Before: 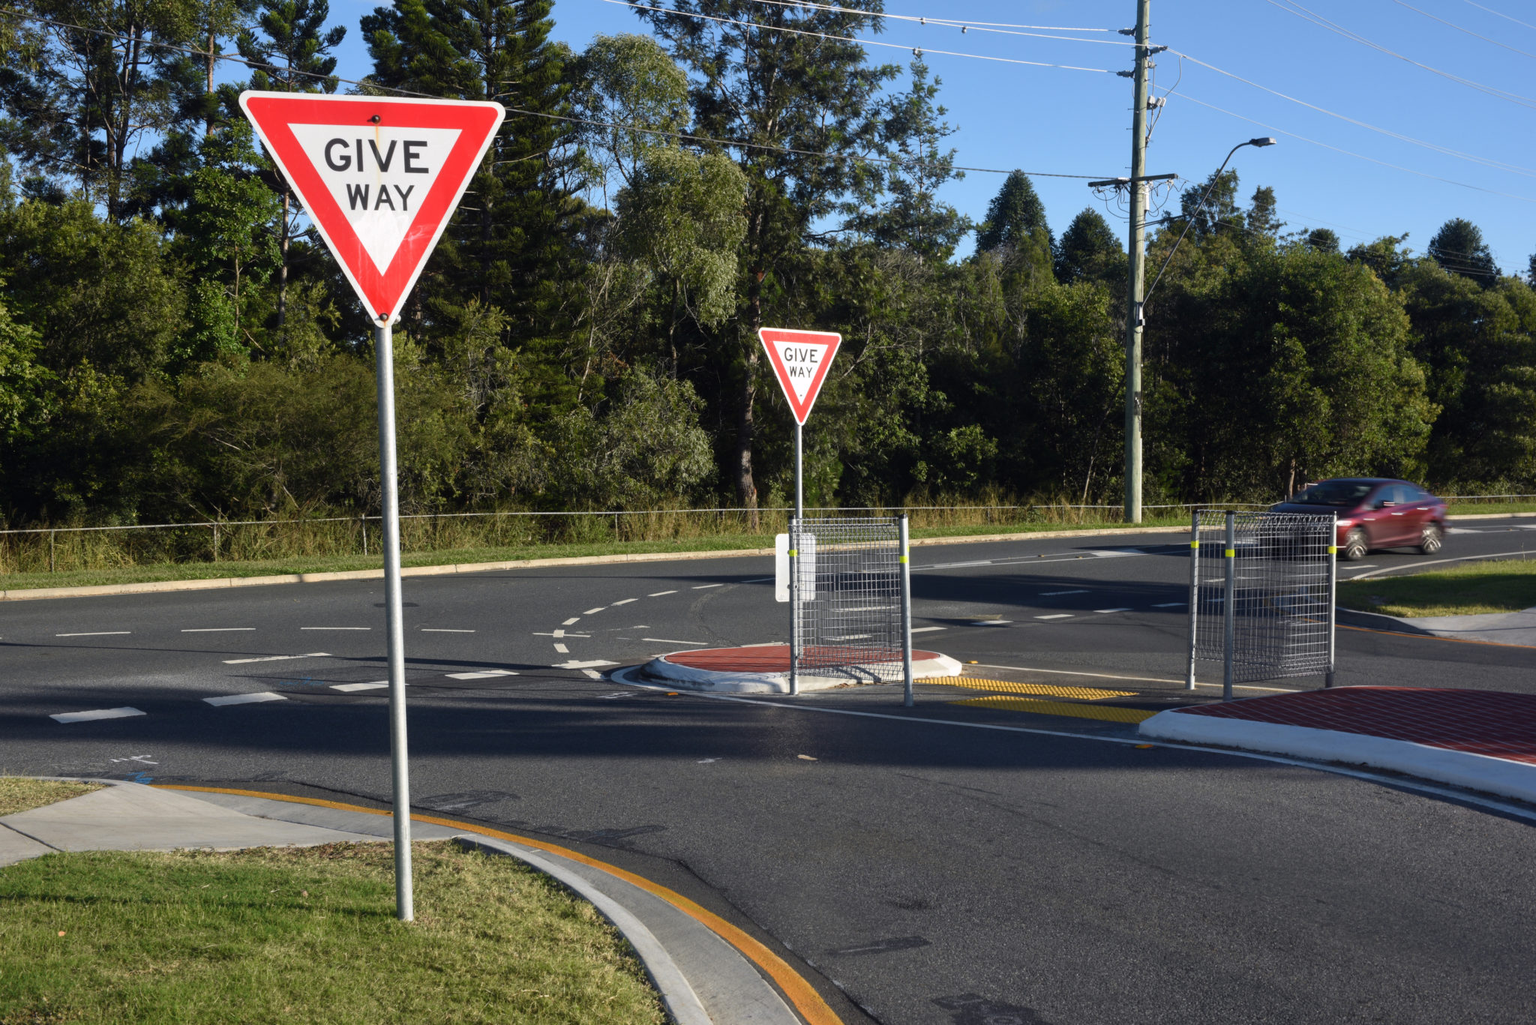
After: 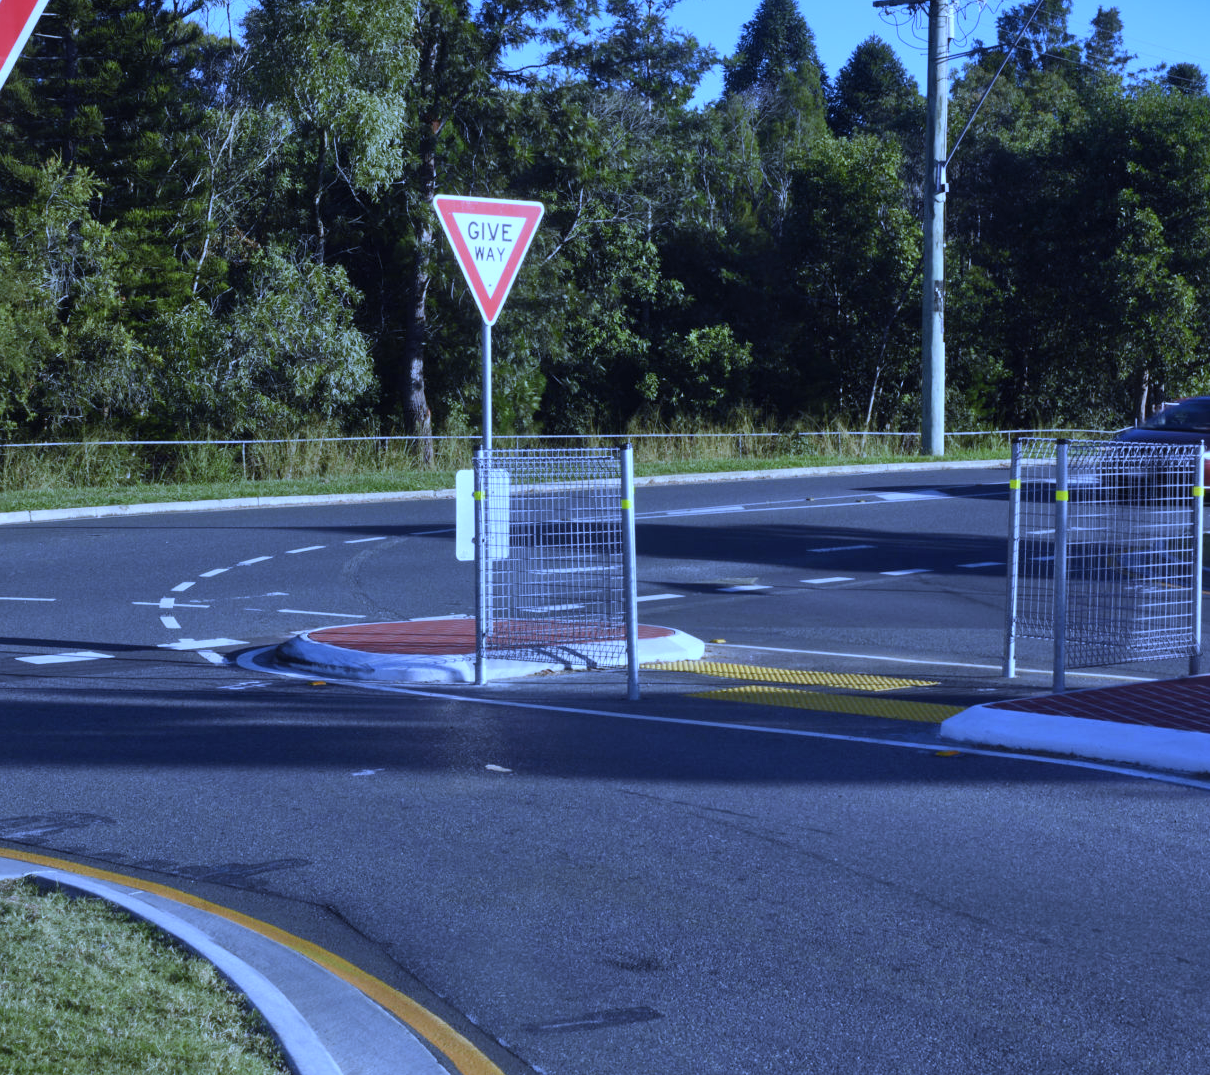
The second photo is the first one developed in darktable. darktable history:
exposure: exposure 0 EV, compensate highlight preservation false
white balance: red 0.766, blue 1.537
shadows and highlights: radius 108.52, shadows 44.07, highlights -67.8, low approximation 0.01, soften with gaussian
crop and rotate: left 28.256%, top 17.734%, right 12.656%, bottom 3.573%
